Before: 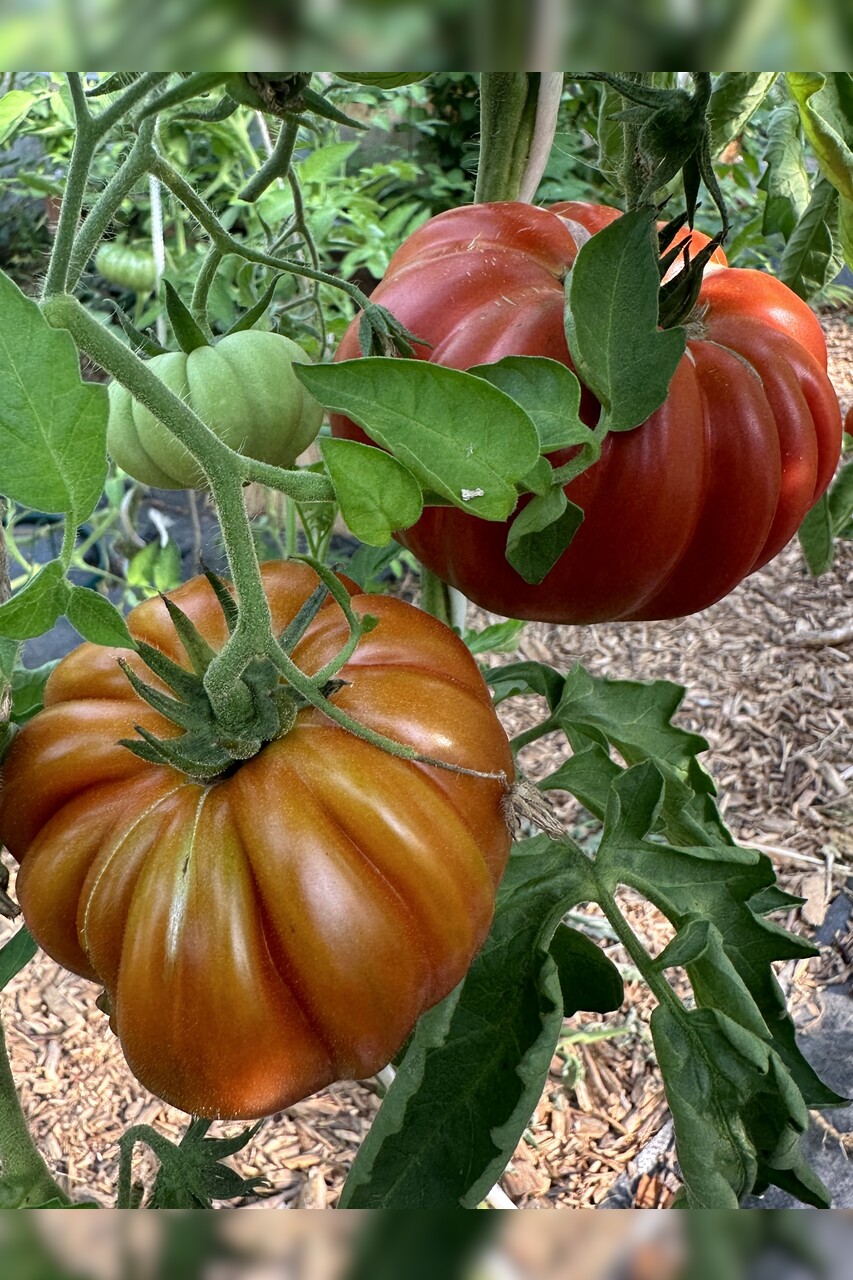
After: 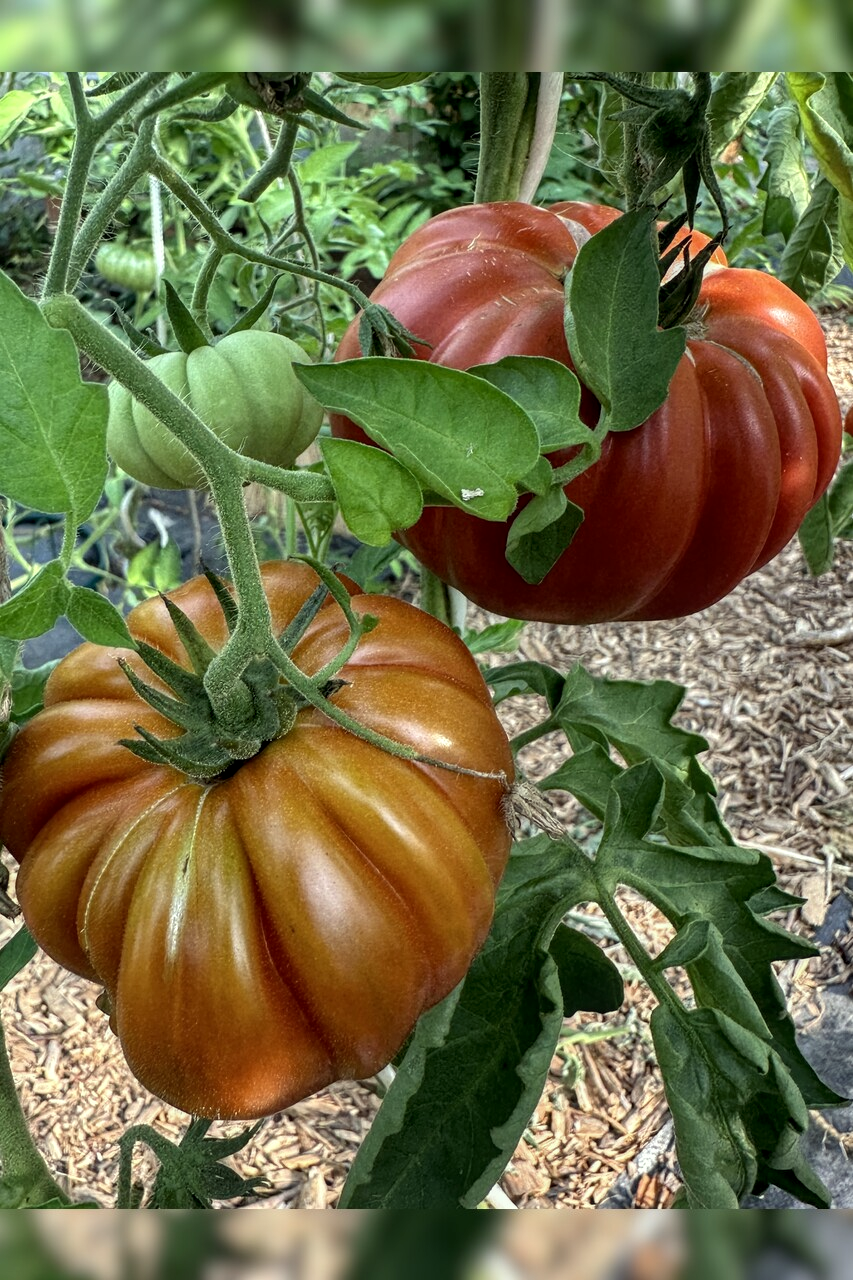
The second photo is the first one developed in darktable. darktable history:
local contrast: on, module defaults
color correction: highlights a* -4.61, highlights b* 5.05, saturation 0.941
